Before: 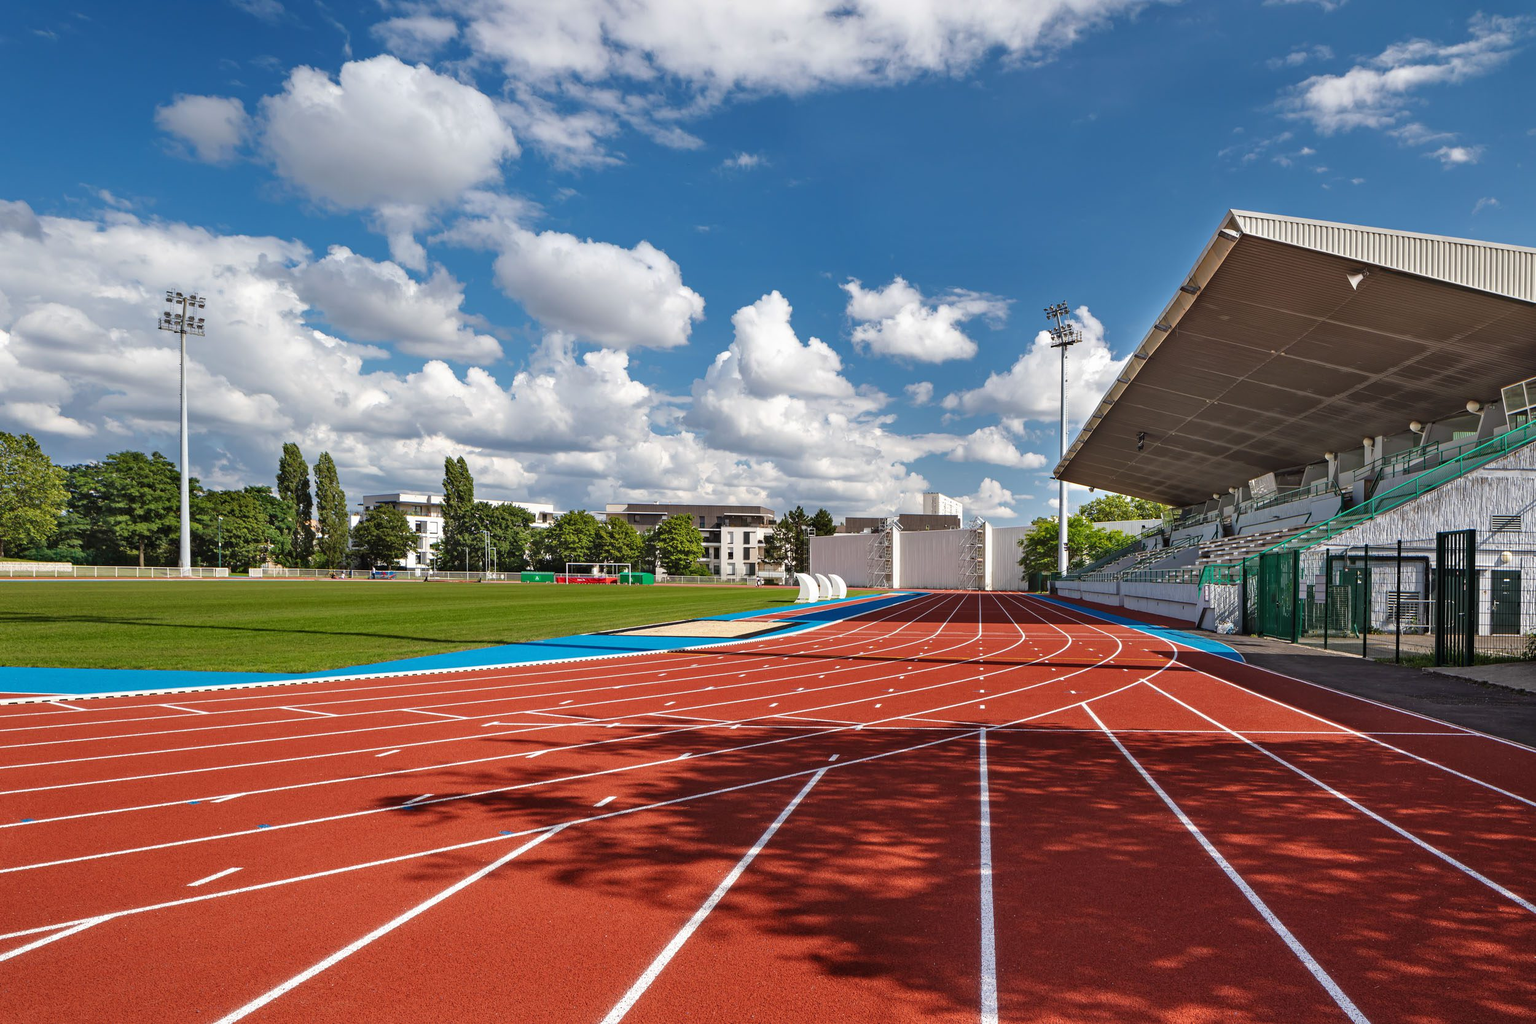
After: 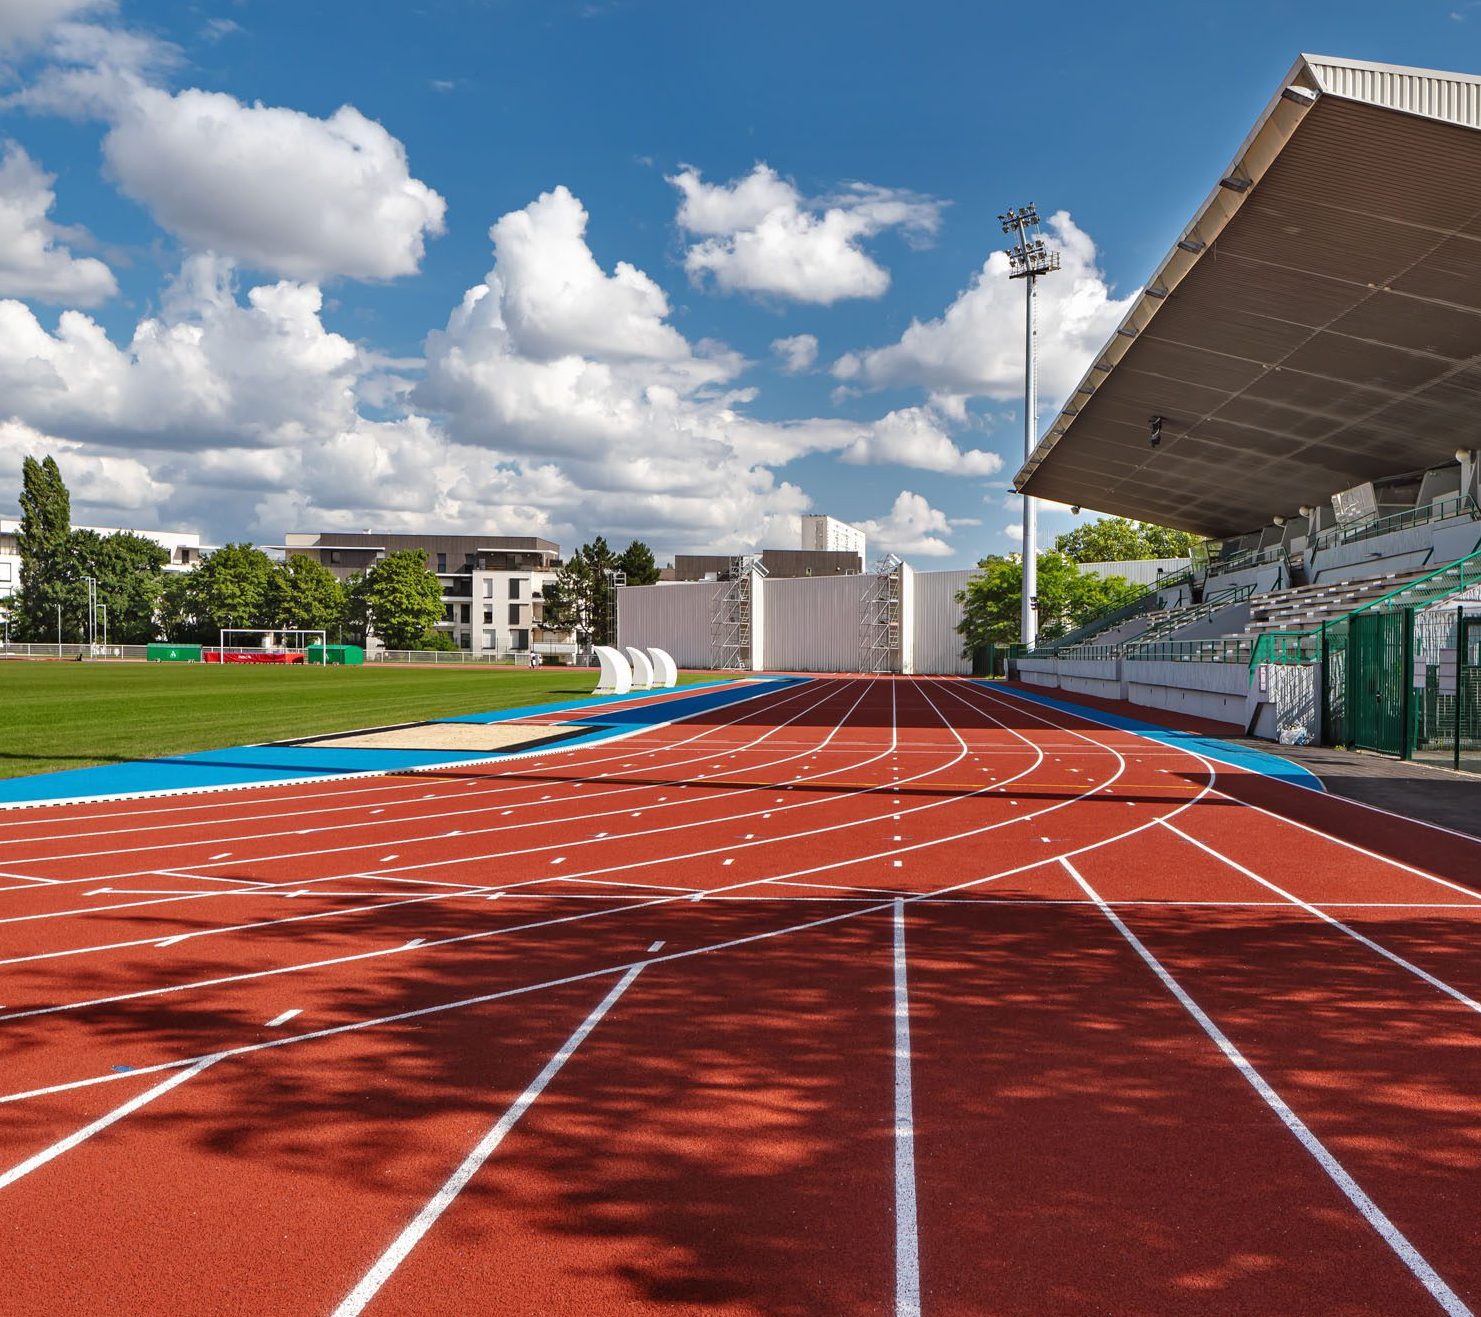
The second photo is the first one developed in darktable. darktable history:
crop and rotate: left 28.117%, top 17.228%, right 12.643%, bottom 3.71%
